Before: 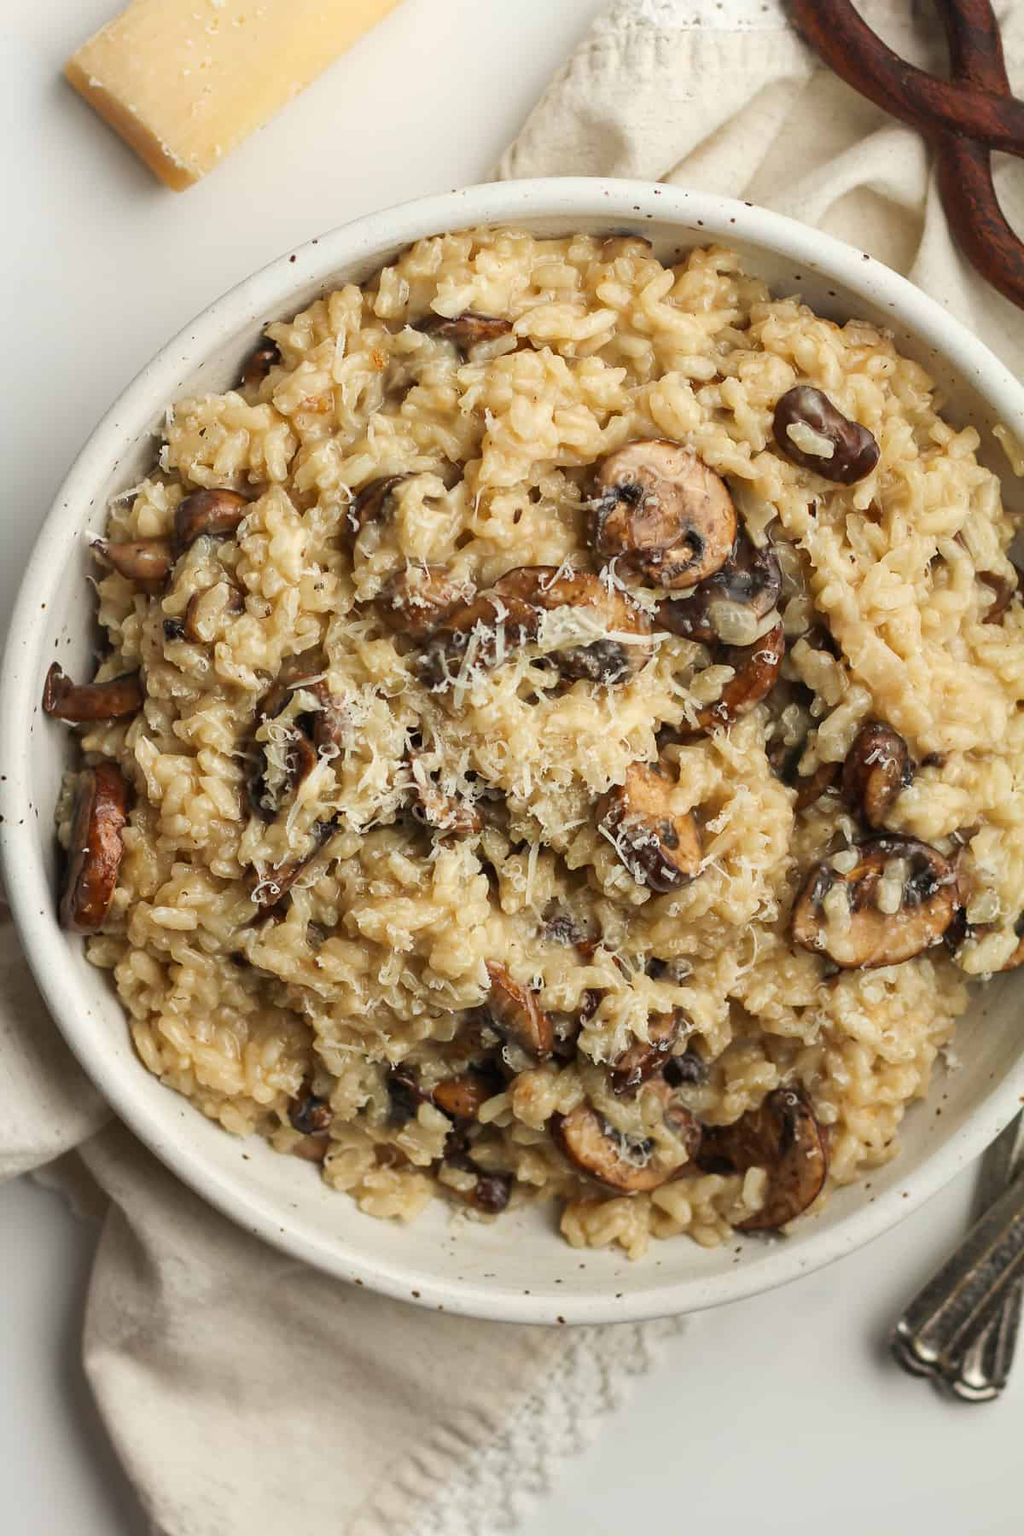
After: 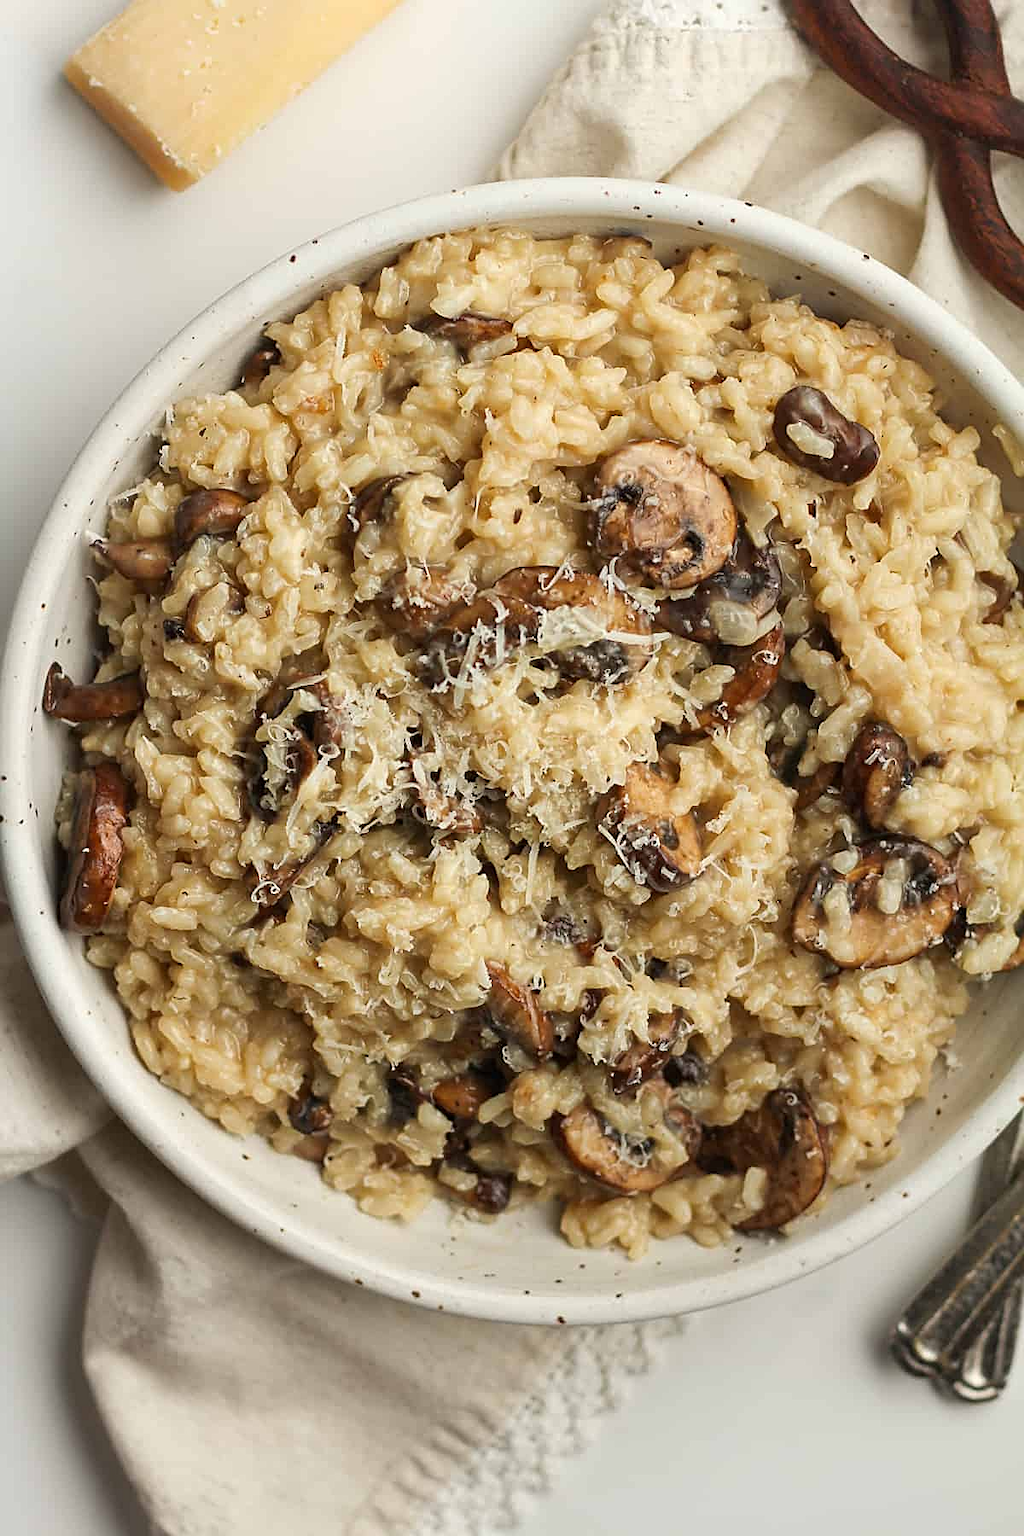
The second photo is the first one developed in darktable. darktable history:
sharpen: on, module defaults
local contrast: mode bilateral grid, contrast 10, coarseness 25, detail 110%, midtone range 0.2
